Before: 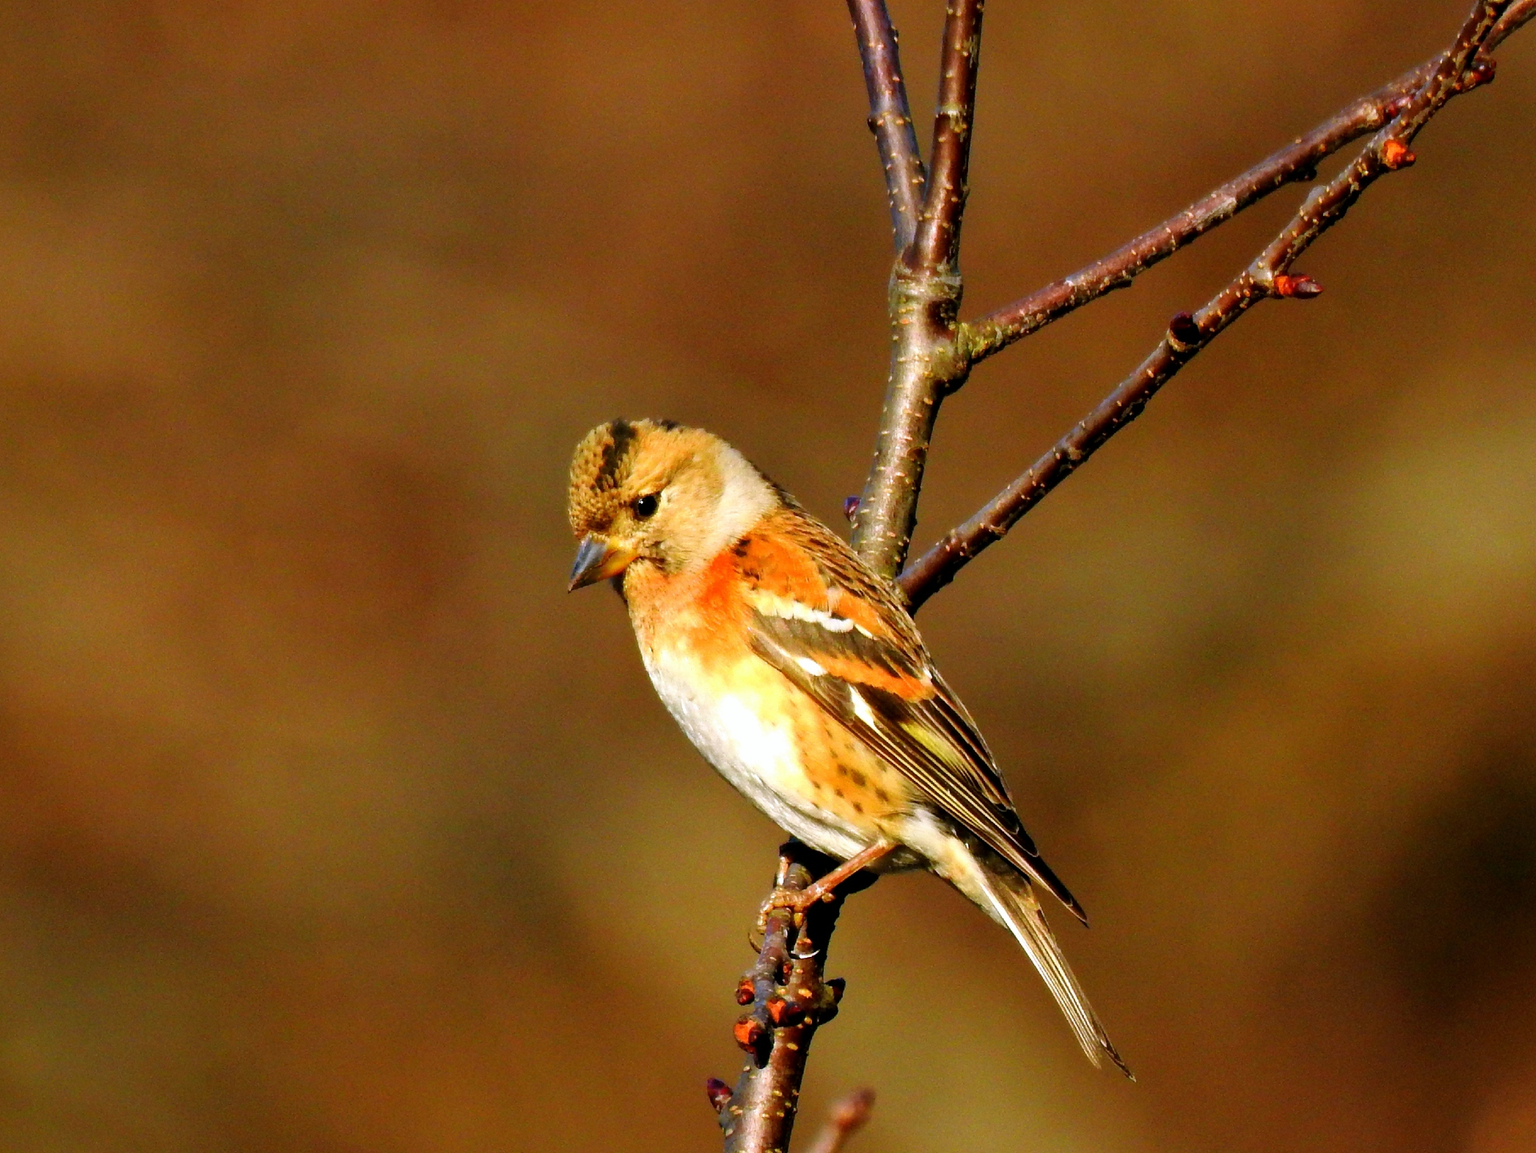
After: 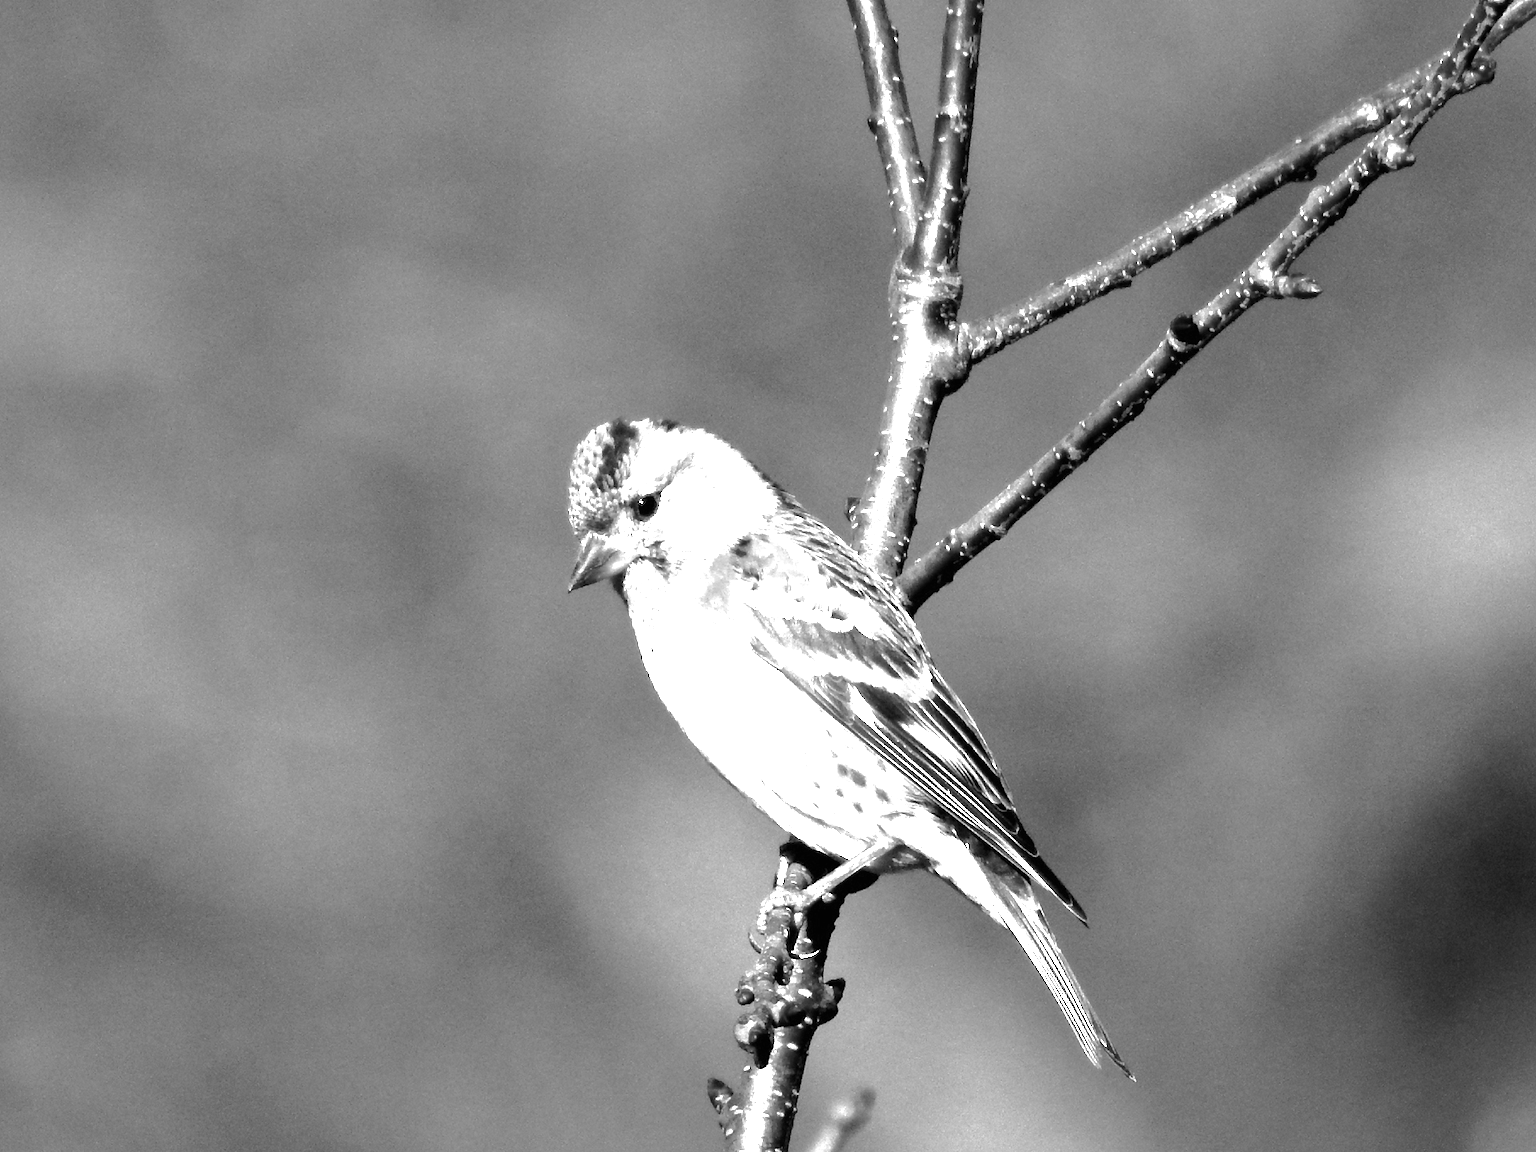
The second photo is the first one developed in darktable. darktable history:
exposure: black level correction 0, exposure 1.7 EV, compensate exposure bias true, compensate highlight preservation false
monochrome: on, module defaults
rgb curve: curves: ch0 [(0, 0) (0.175, 0.154) (0.785, 0.663) (1, 1)]
white balance: red 0.978, blue 0.999
